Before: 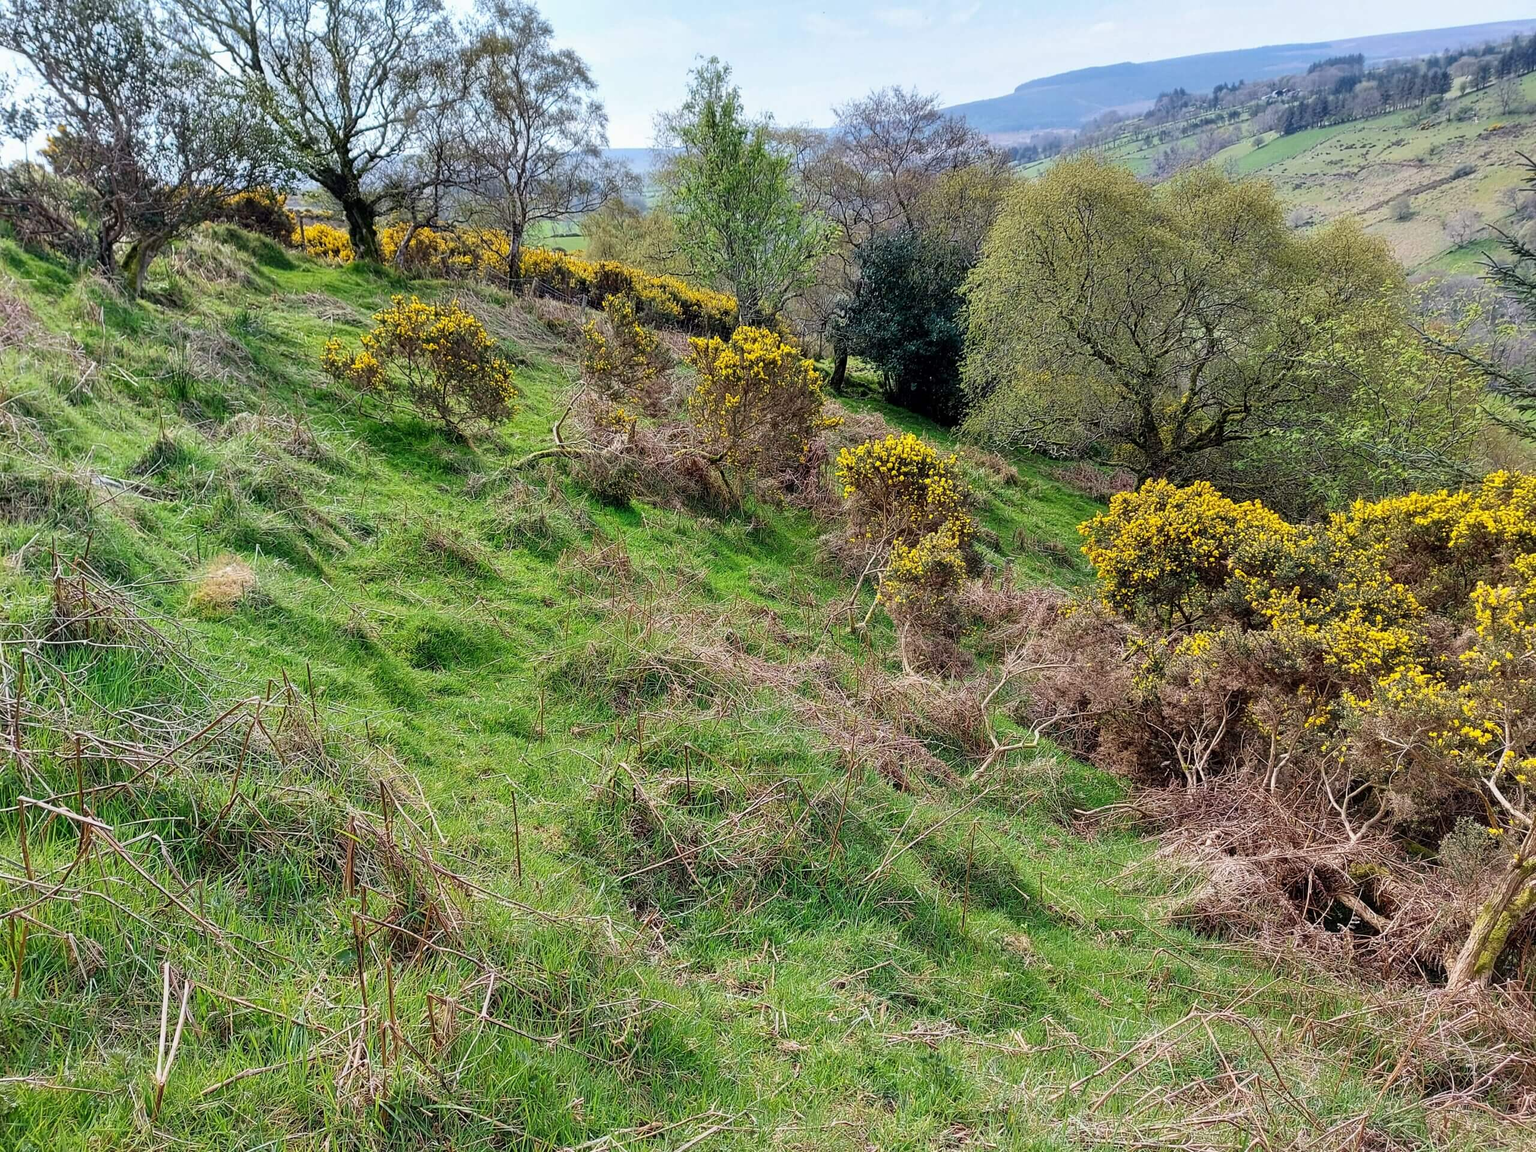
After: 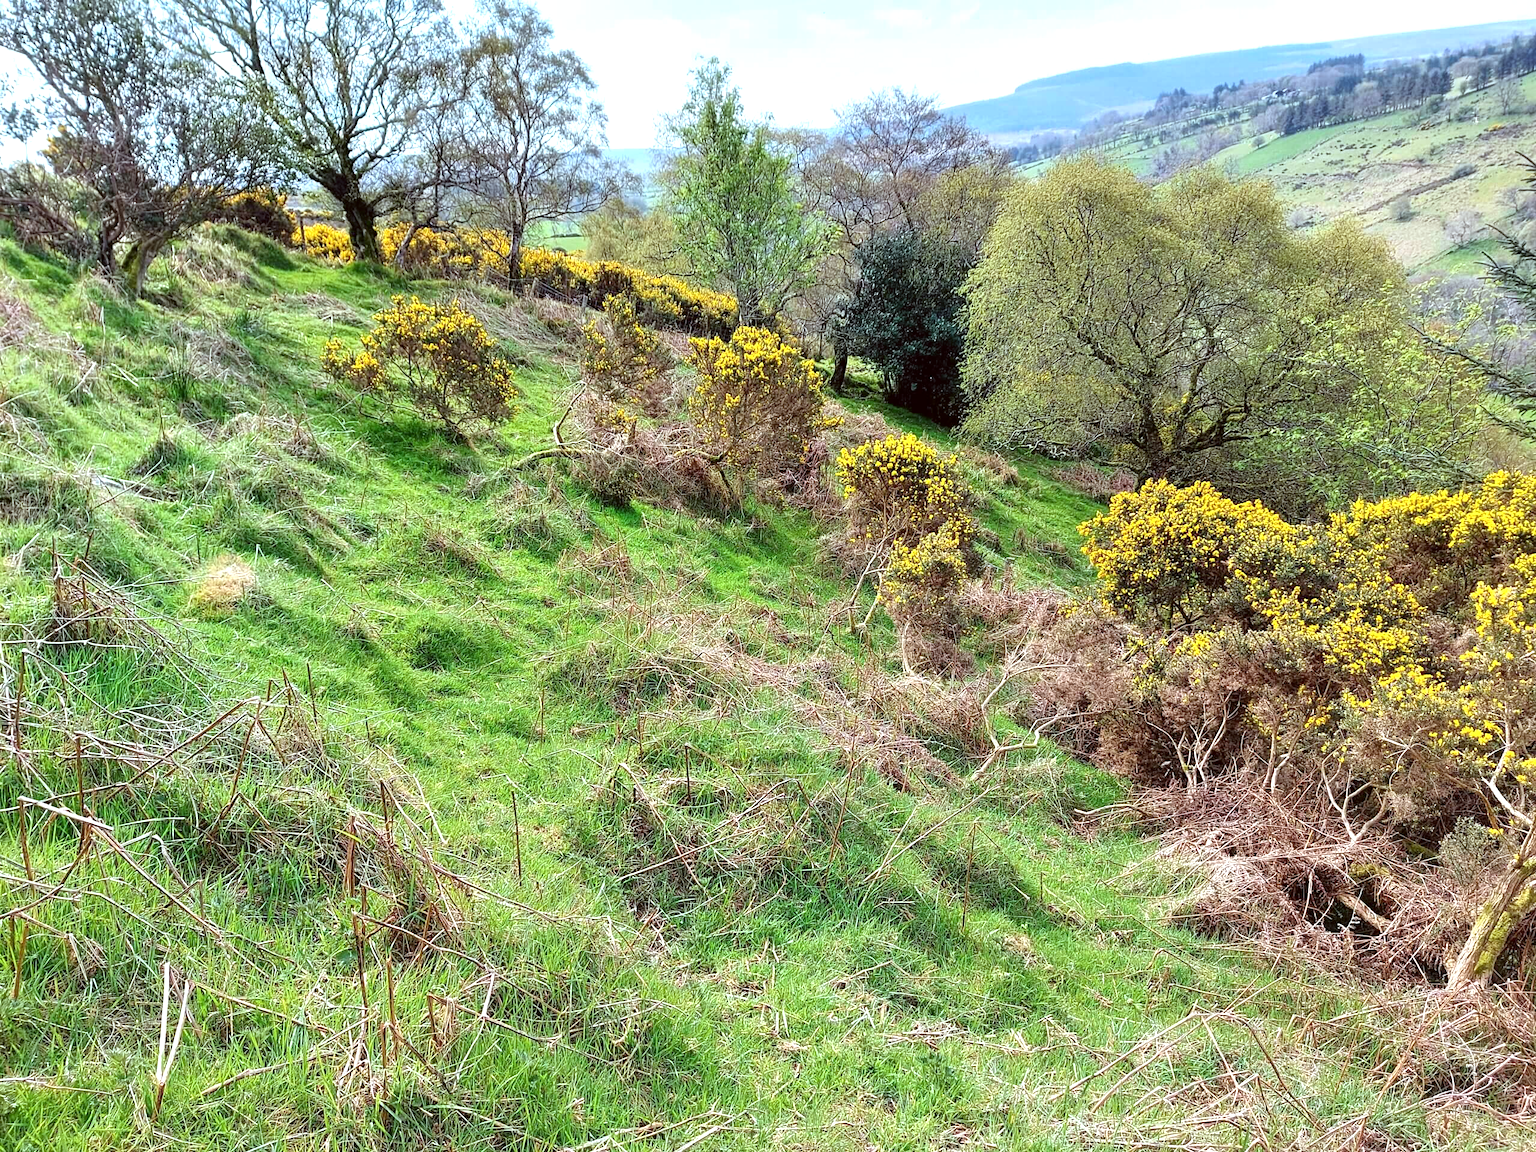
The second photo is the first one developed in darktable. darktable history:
exposure: black level correction 0, exposure 0.691 EV, compensate highlight preservation false
color correction: highlights a* -4.97, highlights b* -3.66, shadows a* 4.17, shadows b* 4.24
